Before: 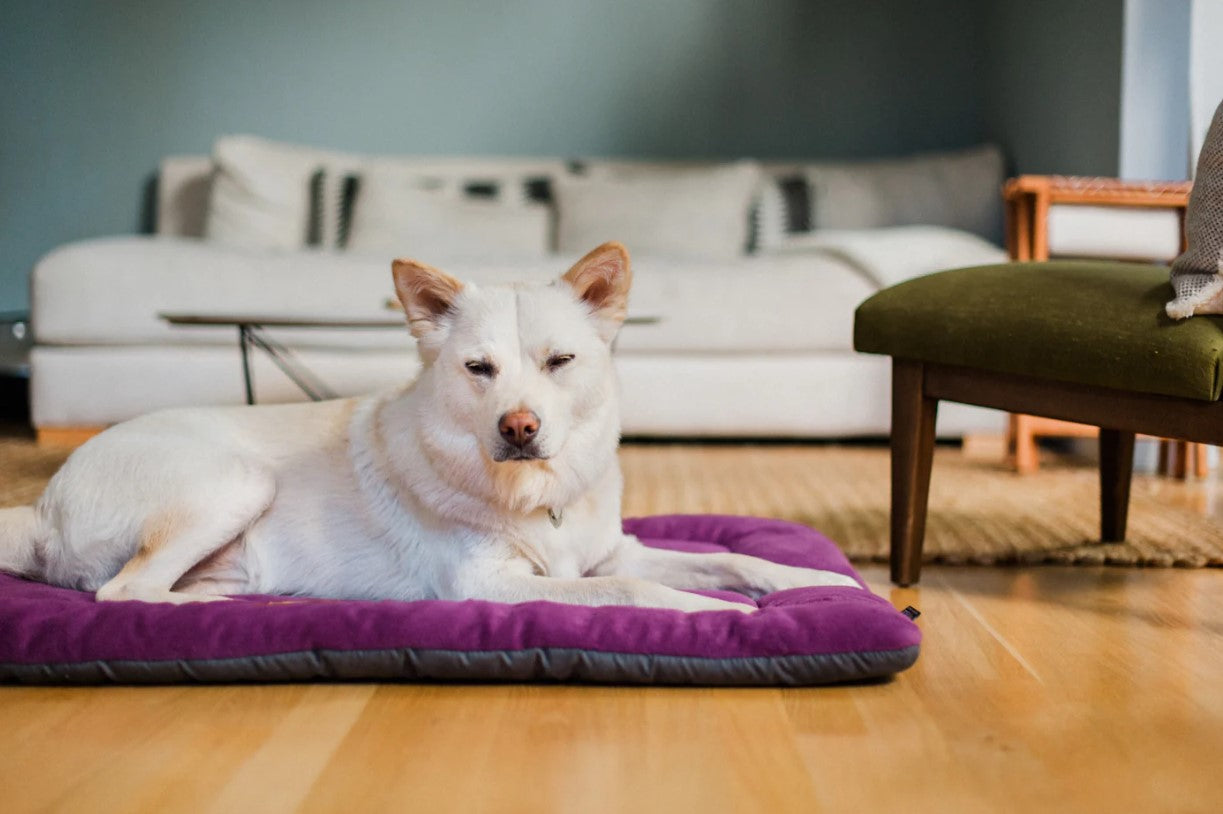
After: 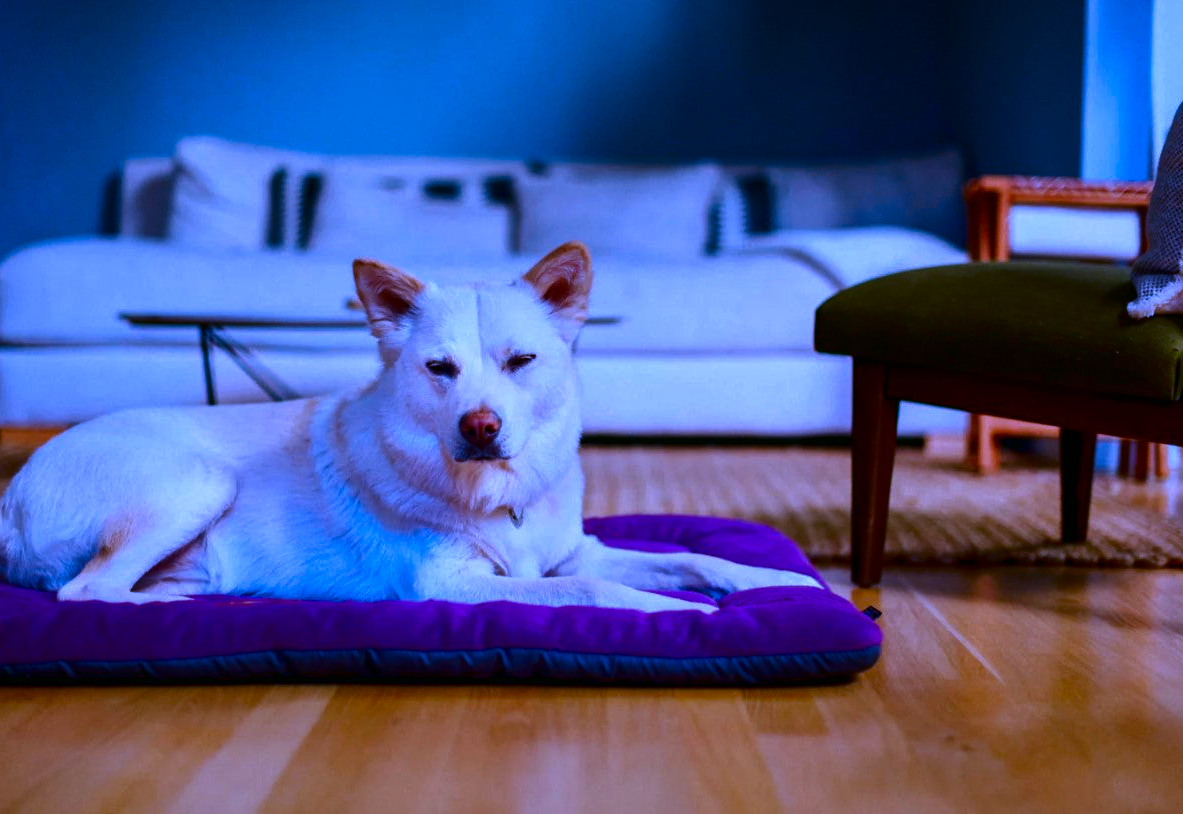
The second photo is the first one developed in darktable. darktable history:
contrast brightness saturation: brightness -0.52
crop and rotate: left 3.238%
white balance: red 0.98, blue 1.61
color correction: highlights a* -7.33, highlights b* 1.26, shadows a* -3.55, saturation 1.4
